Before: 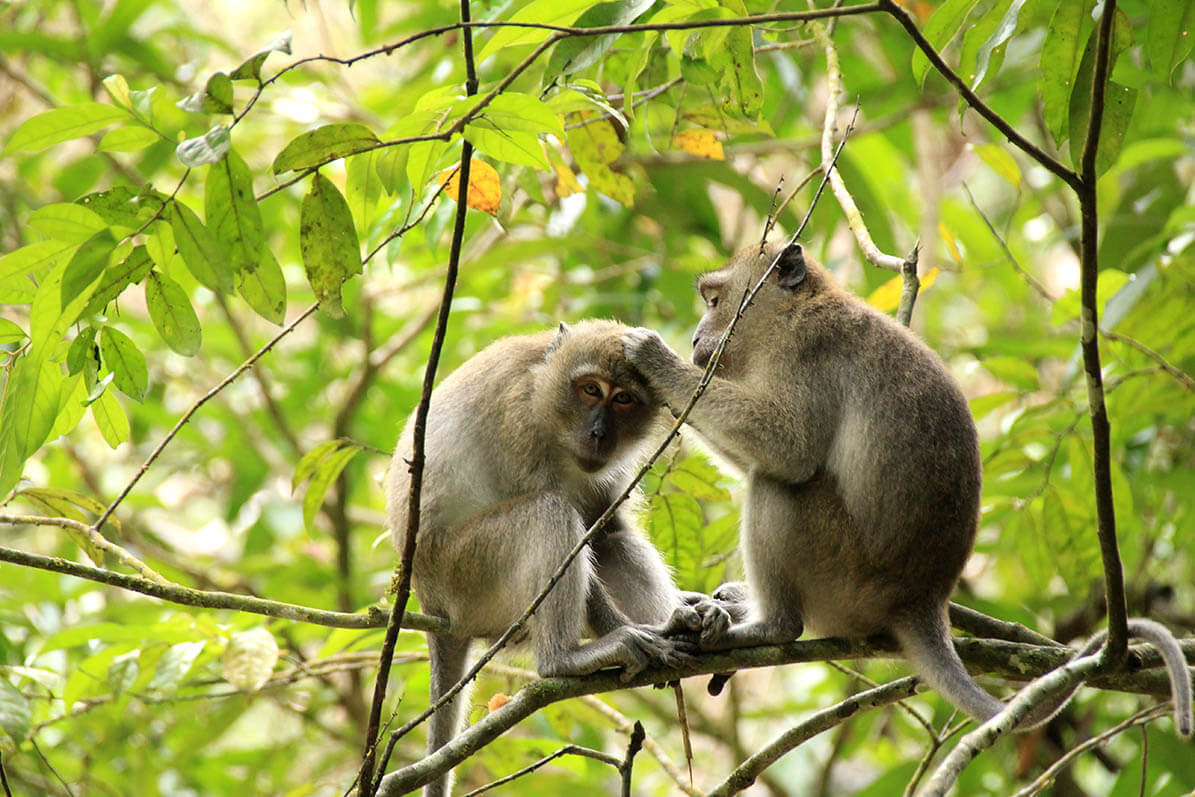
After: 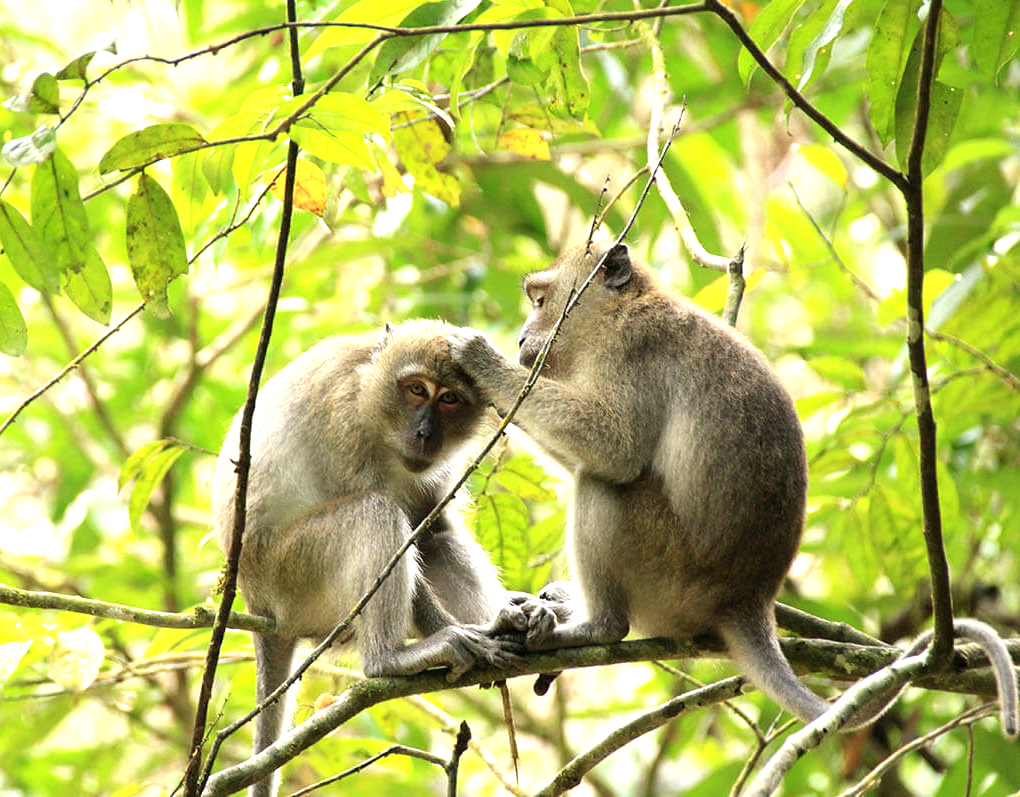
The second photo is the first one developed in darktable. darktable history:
crop and rotate: left 14.561%
exposure: exposure 0.739 EV, compensate highlight preservation false
